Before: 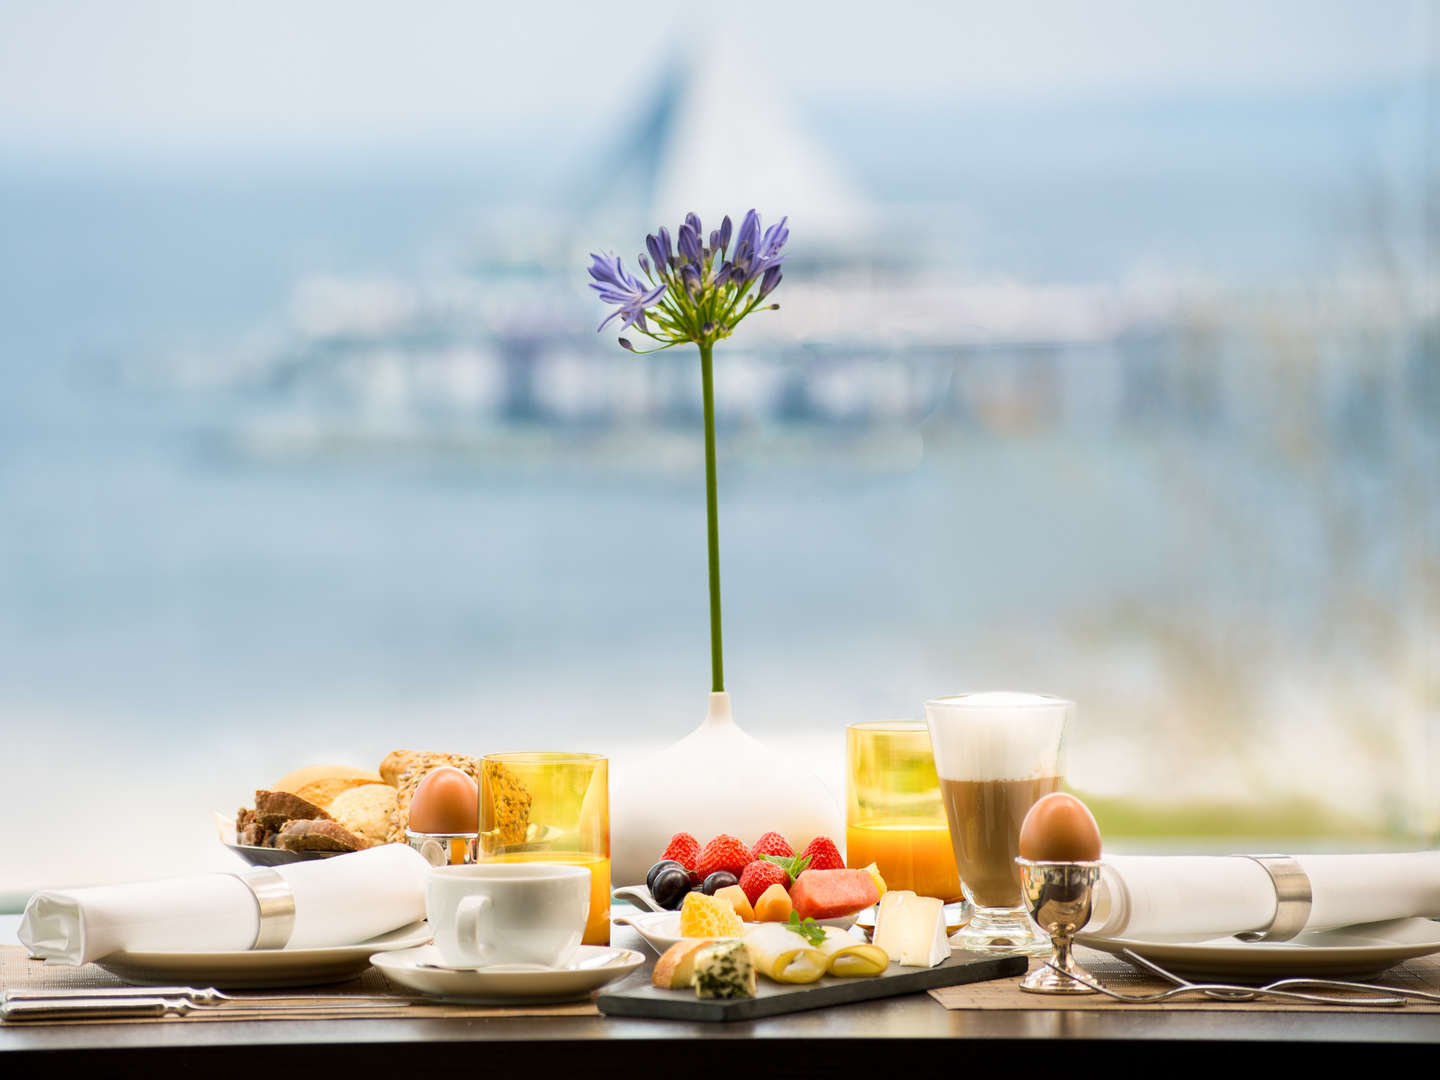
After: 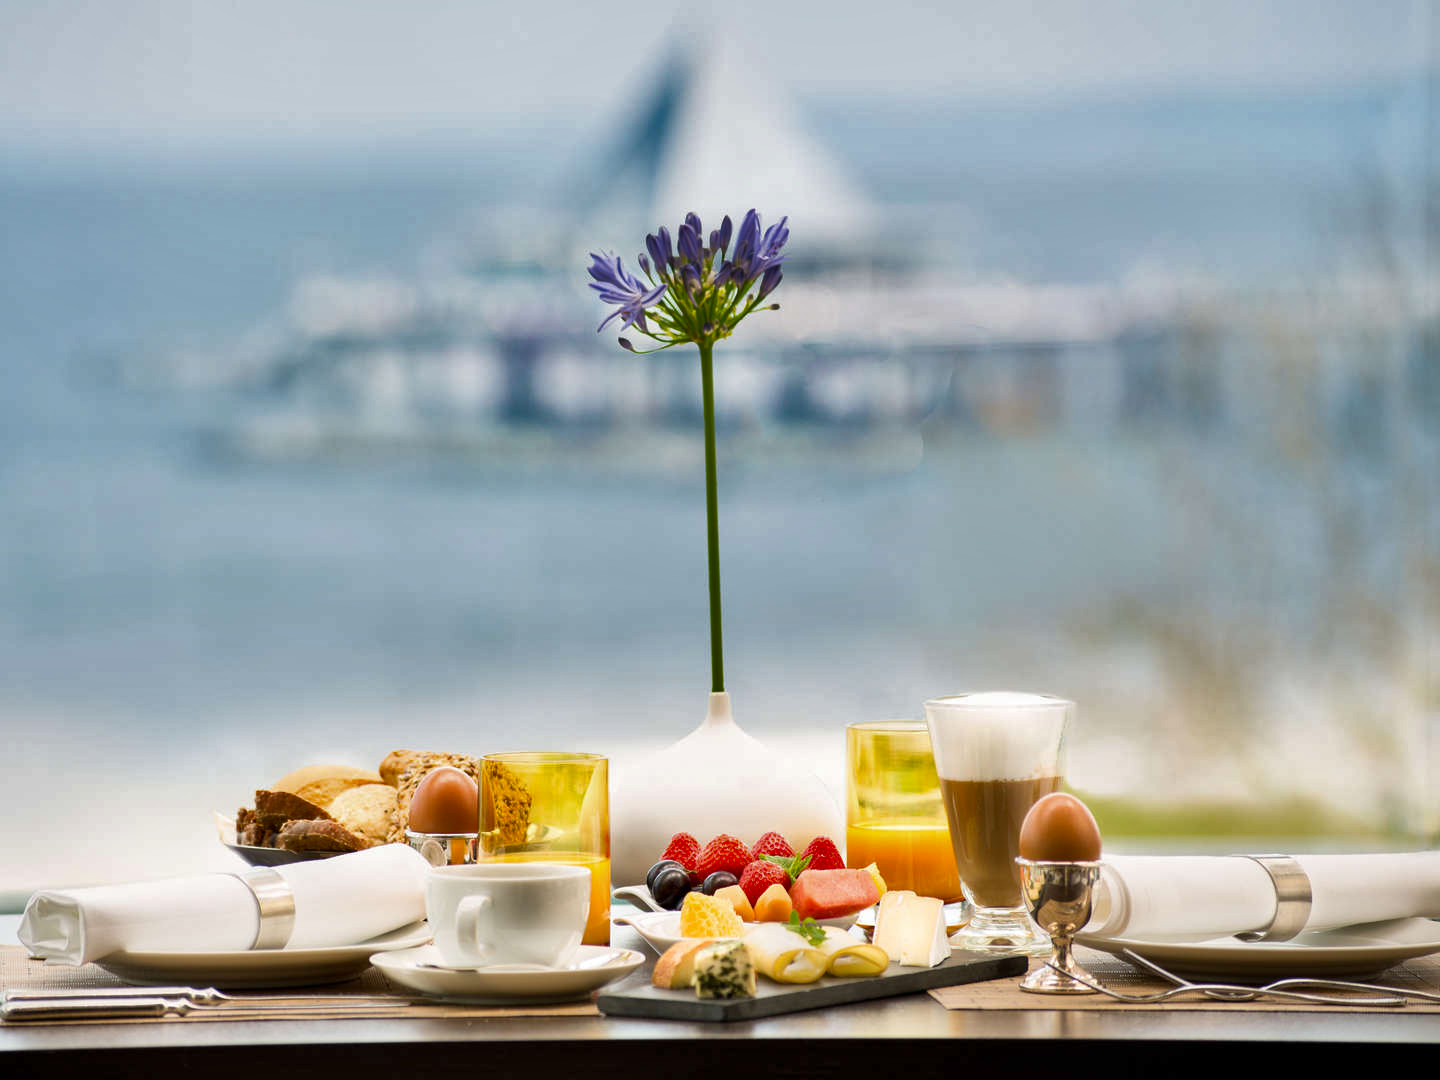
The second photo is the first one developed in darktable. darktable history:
shadows and highlights: shadows 75.17, highlights -60.63, soften with gaussian
